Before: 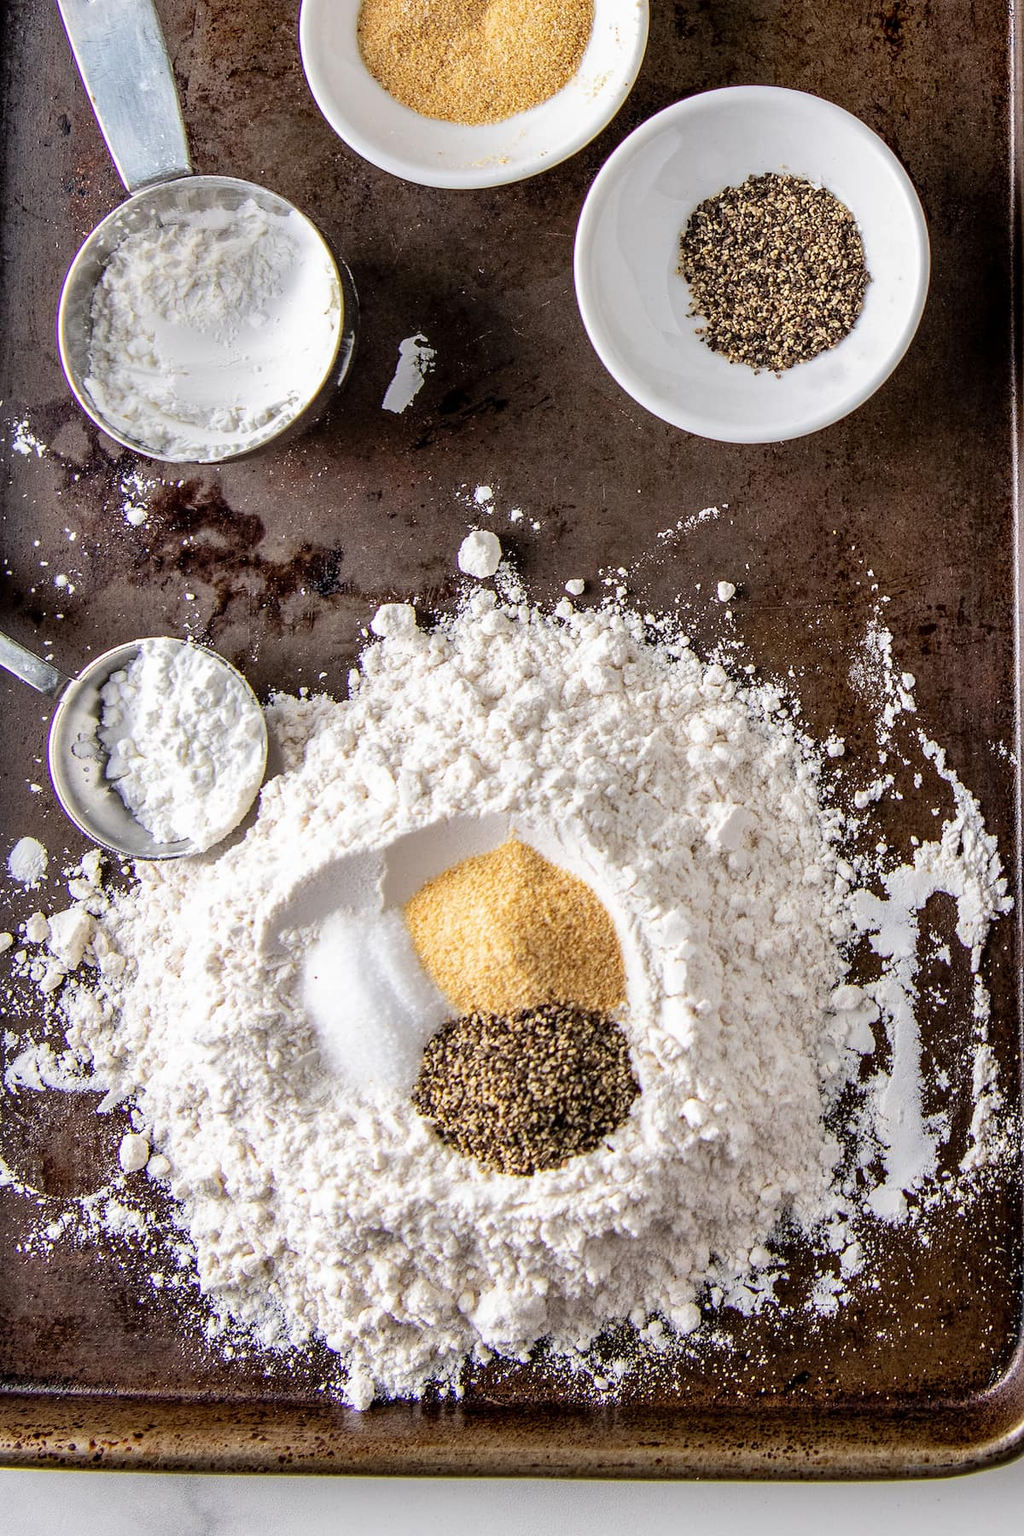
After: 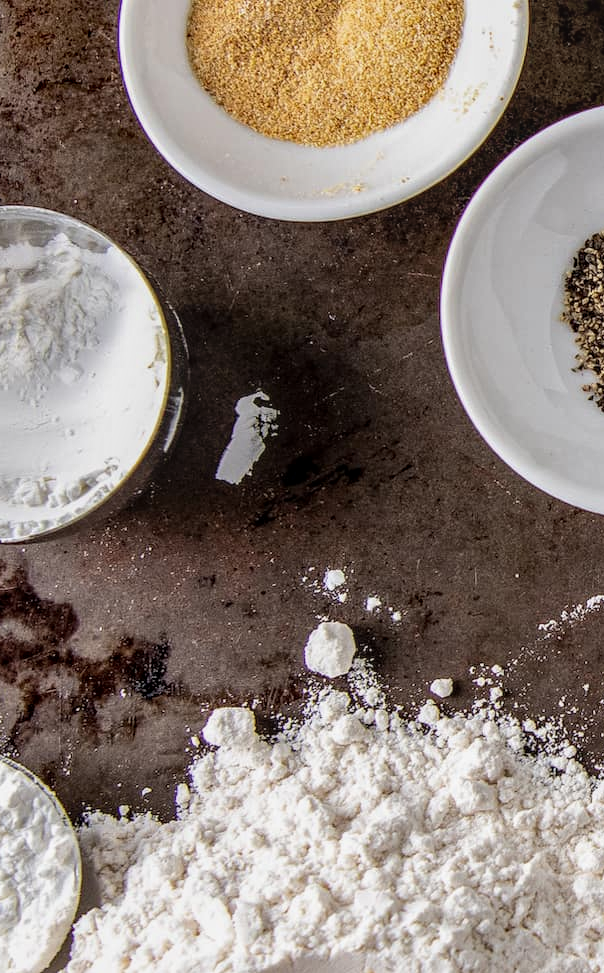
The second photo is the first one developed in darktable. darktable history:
crop: left 19.364%, right 30.241%, bottom 45.92%
exposure: exposure -0.153 EV, compensate highlight preservation false
local contrast: on, module defaults
